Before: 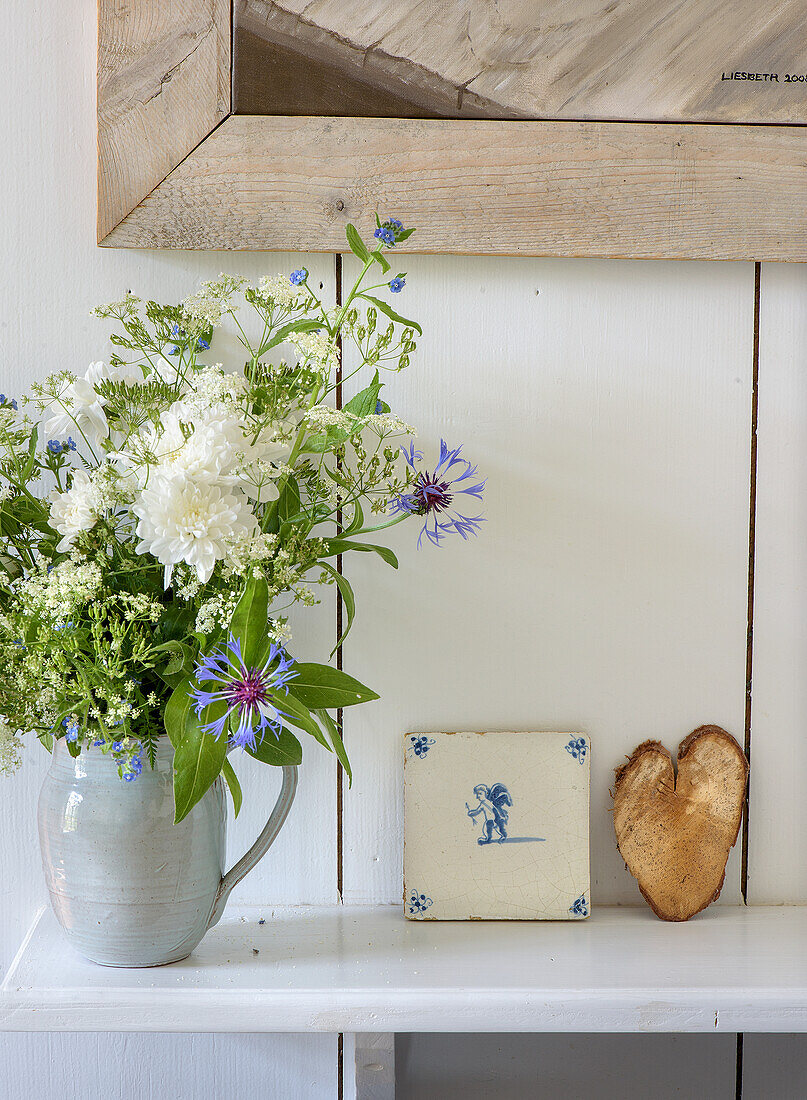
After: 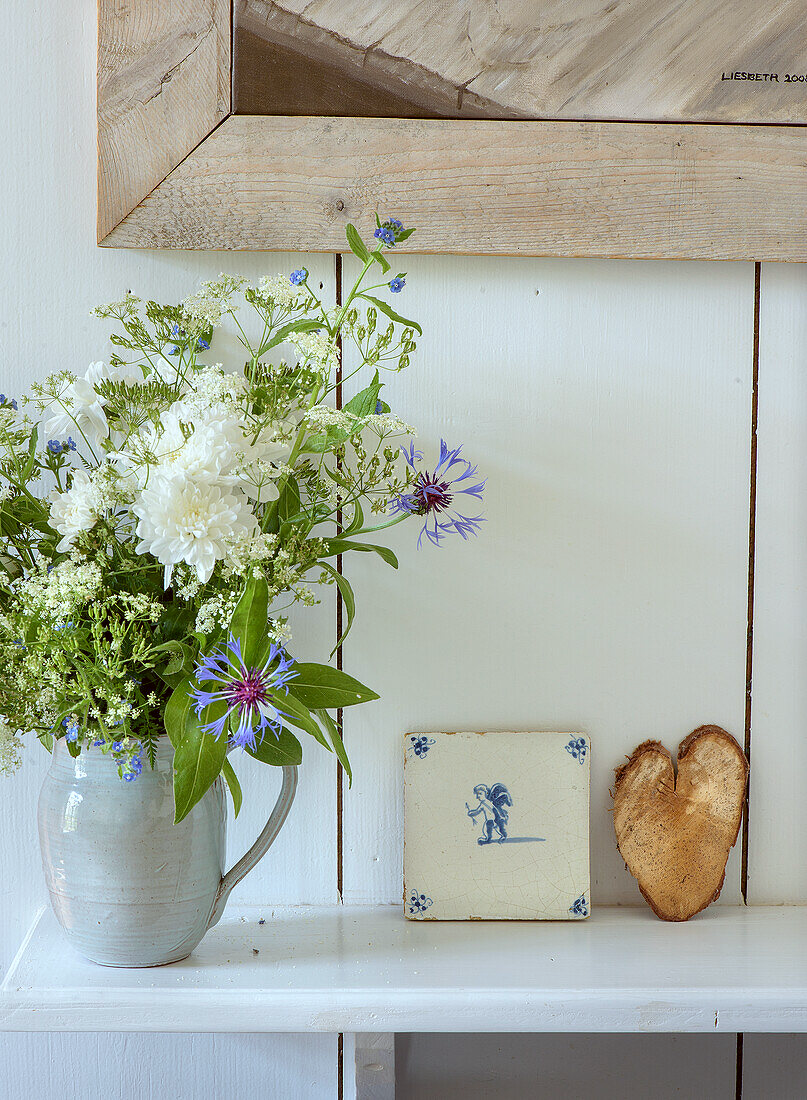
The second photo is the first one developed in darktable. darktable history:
color correction: highlights a* -5.01, highlights b* -4.29, shadows a* 3.98, shadows b* 4.12
